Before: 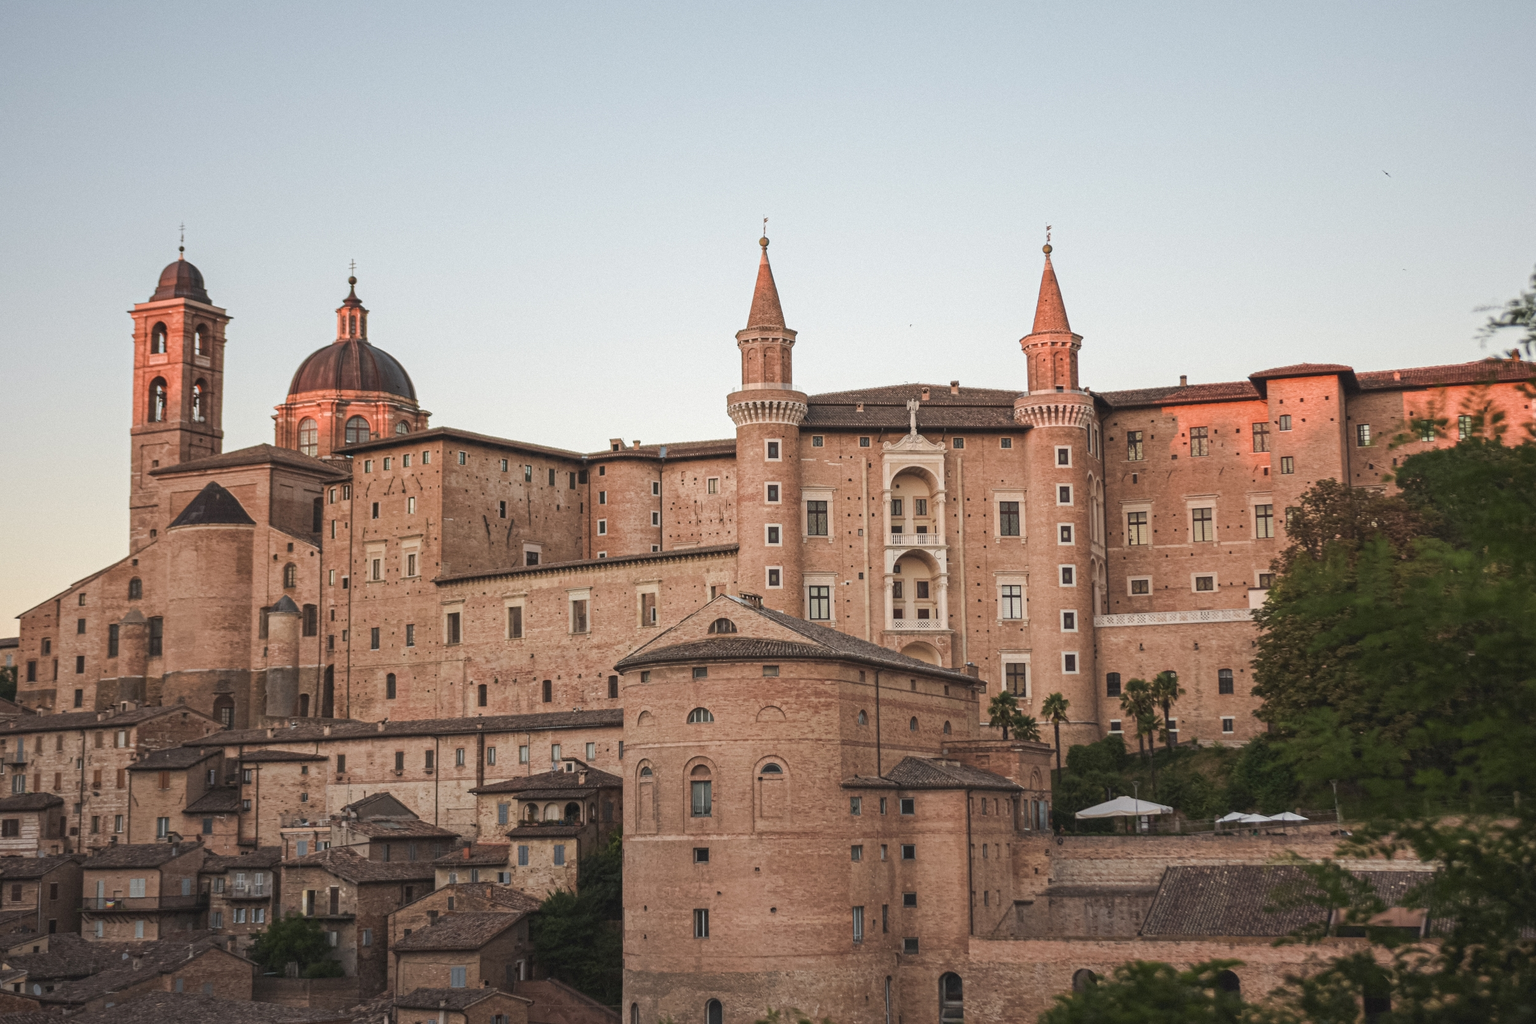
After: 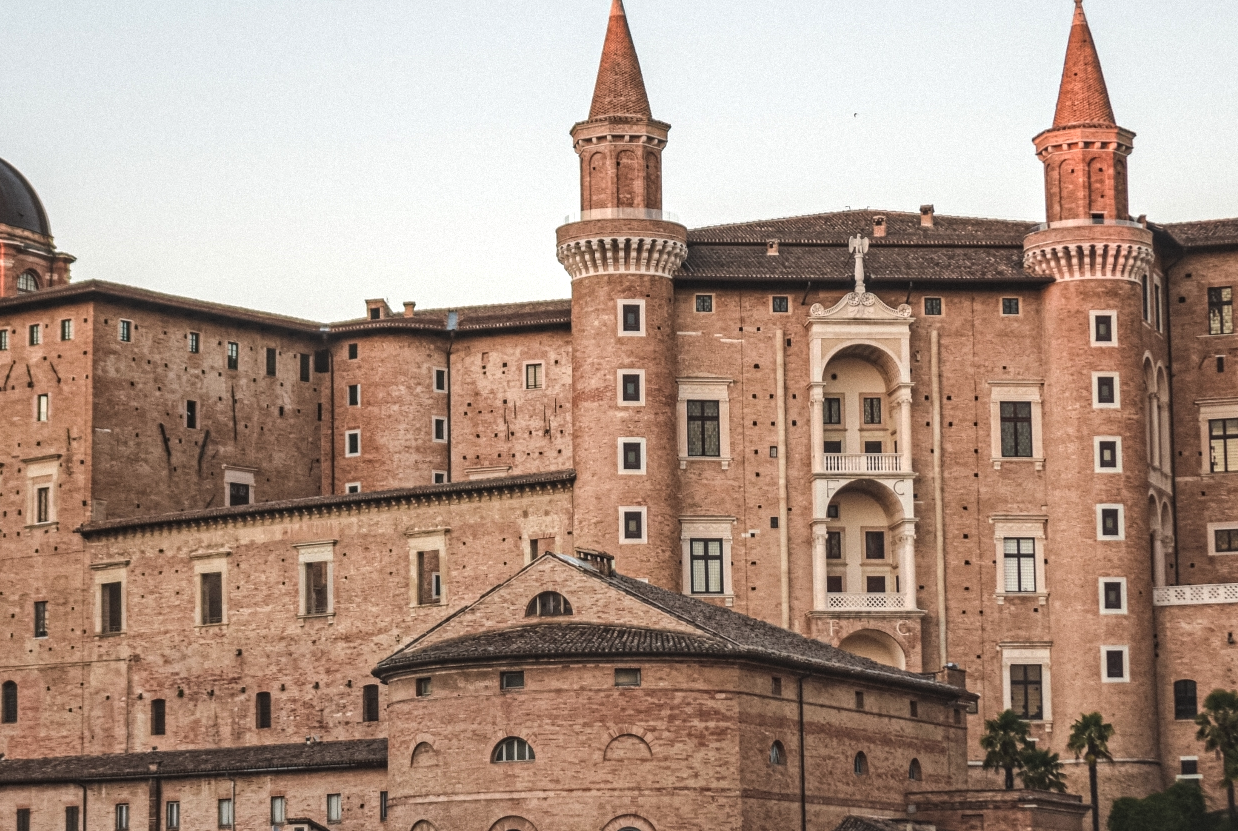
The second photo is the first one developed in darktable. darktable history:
contrast brightness saturation: contrast 0.078, saturation 0.025
exposure: black level correction -0.014, exposure -0.194 EV, compensate highlight preservation false
crop: left 25.109%, top 24.942%, right 25.348%, bottom 25.192%
haze removal: compatibility mode true, adaptive false
tone equalizer: -8 EV -0.411 EV, -7 EV -0.392 EV, -6 EV -0.318 EV, -5 EV -0.227 EV, -3 EV 0.195 EV, -2 EV 0.342 EV, -1 EV 0.368 EV, +0 EV 0.436 EV, edges refinement/feathering 500, mask exposure compensation -1.57 EV, preserve details no
local contrast: on, module defaults
